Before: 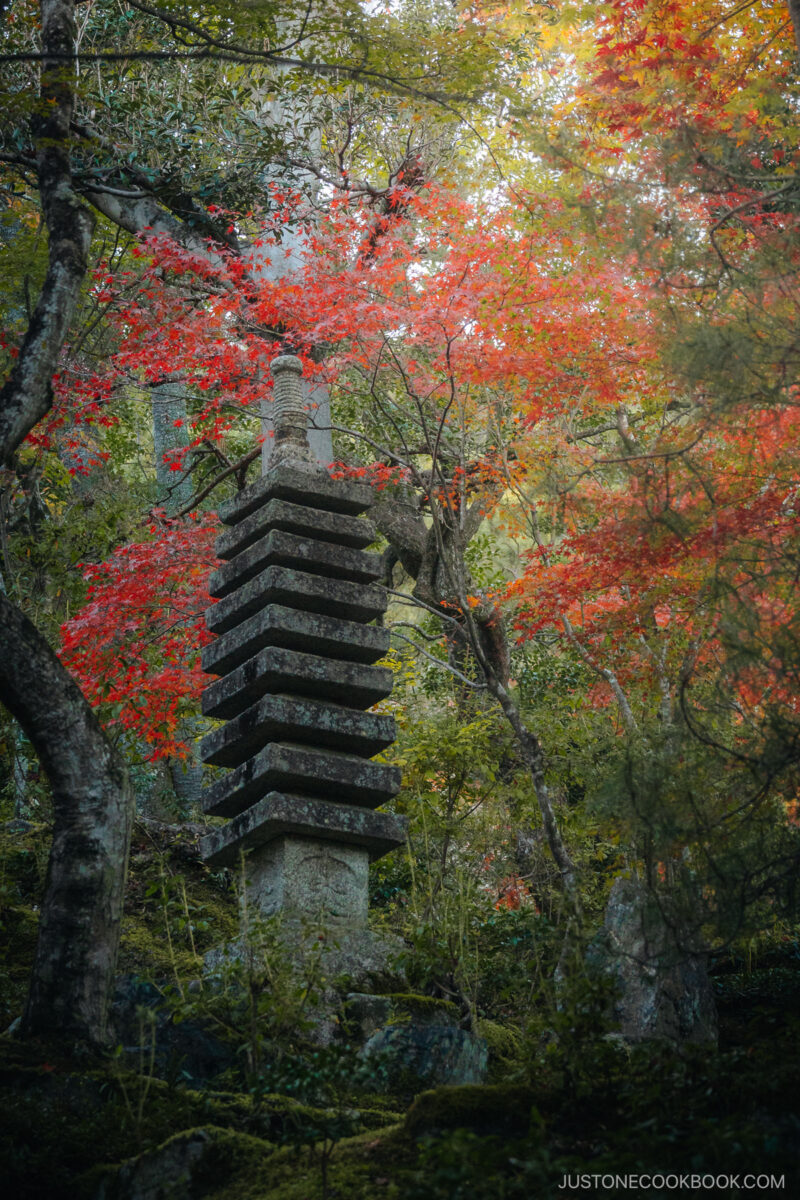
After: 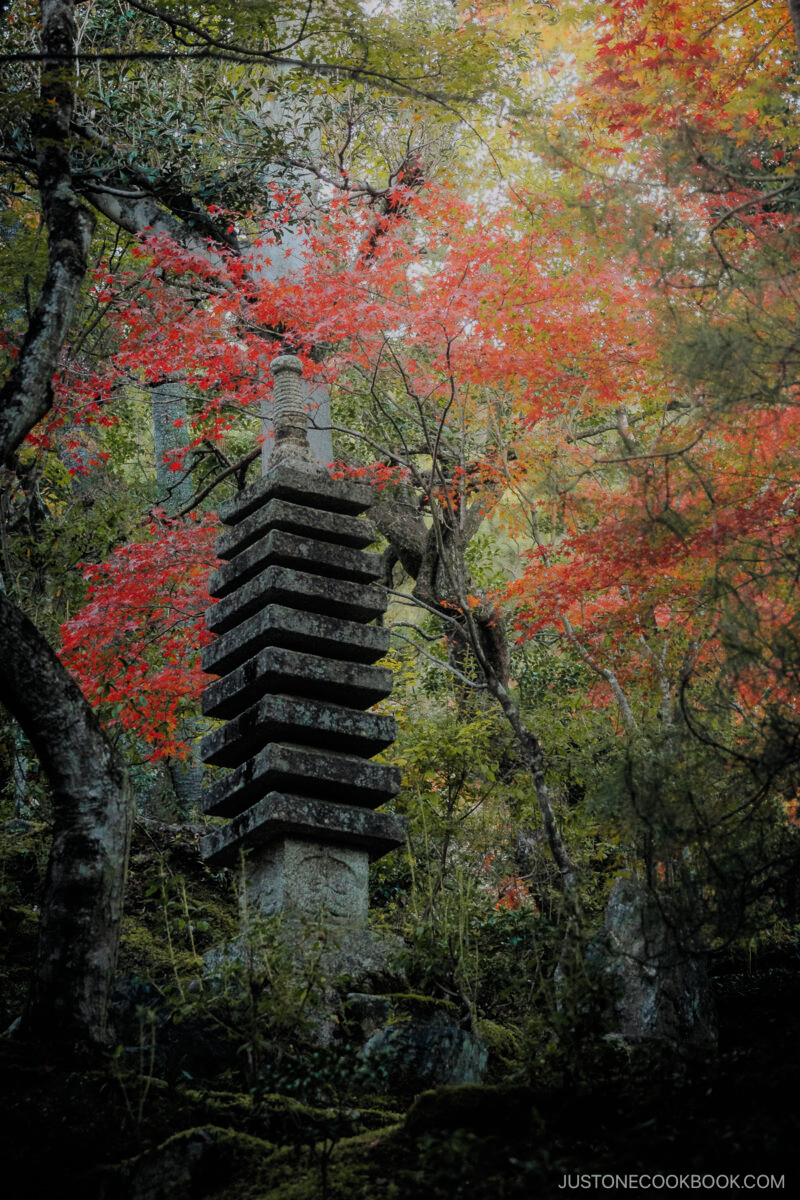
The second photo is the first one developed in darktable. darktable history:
filmic rgb: black relative exposure -7.28 EV, white relative exposure 5.09 EV, threshold 5.95 EV, hardness 3.2, add noise in highlights 0, color science v3 (2019), use custom middle-gray values true, contrast in highlights soft, enable highlight reconstruction true
